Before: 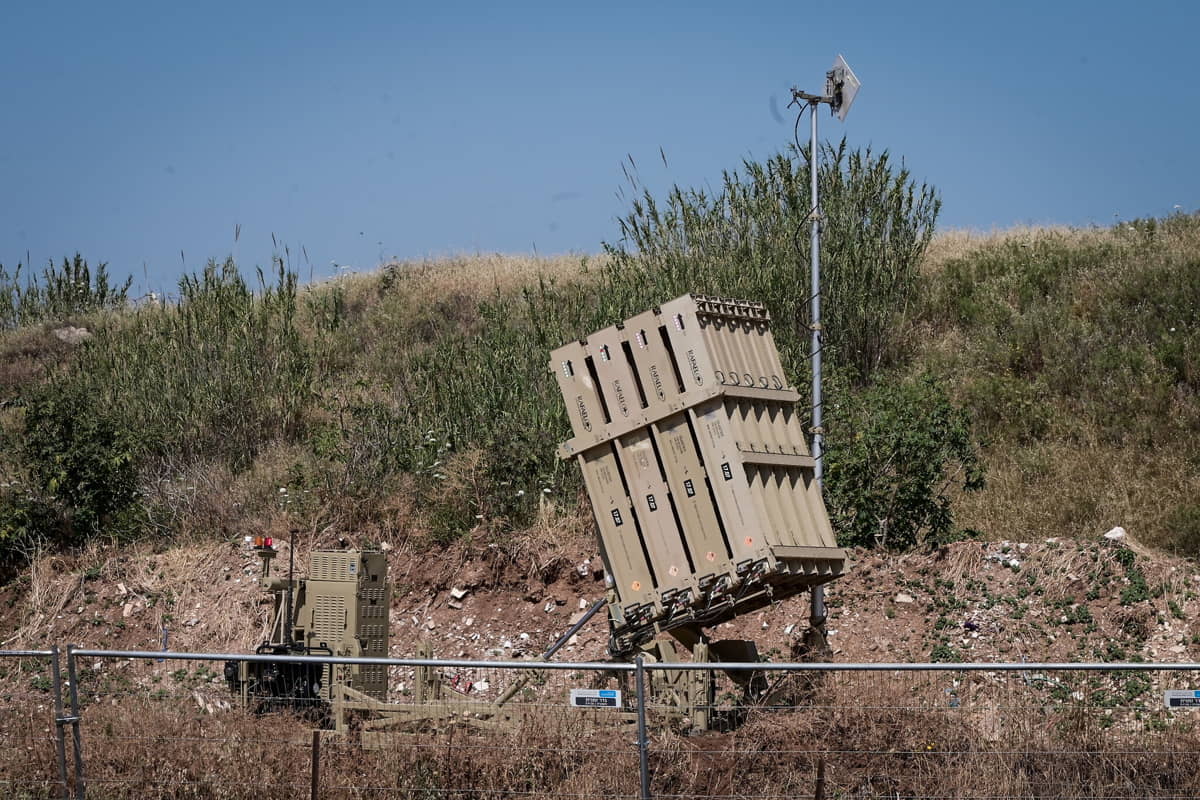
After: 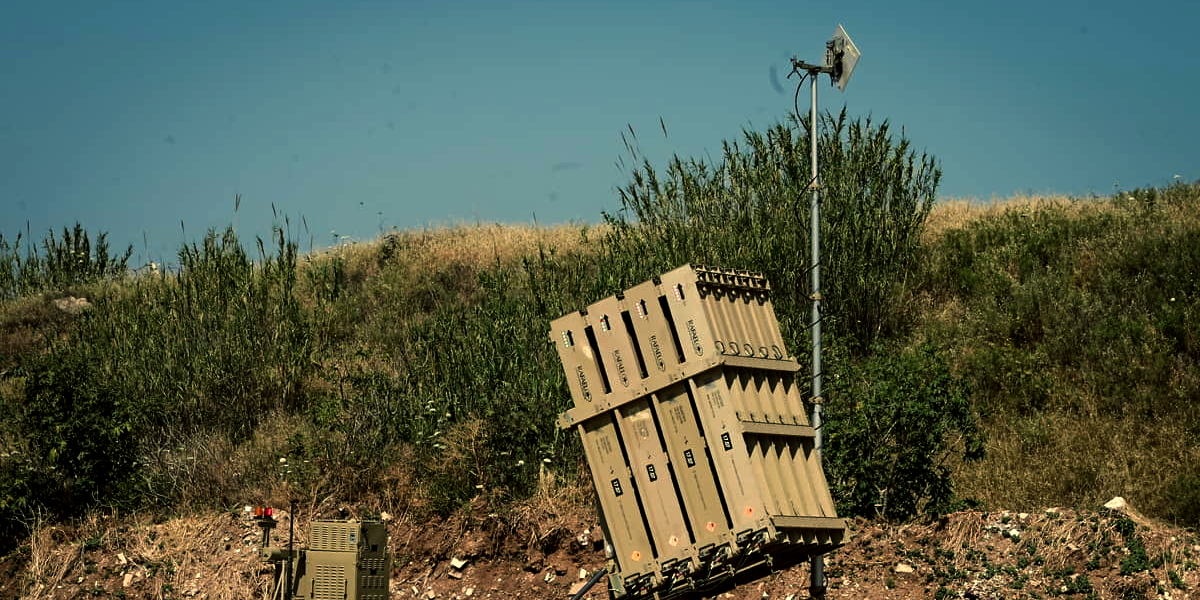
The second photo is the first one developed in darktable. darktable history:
crop: top 3.857%, bottom 21.132%
color balance: mode lift, gamma, gain (sRGB), lift [1.014, 0.966, 0.918, 0.87], gamma [0.86, 0.734, 0.918, 0.976], gain [1.063, 1.13, 1.063, 0.86]
